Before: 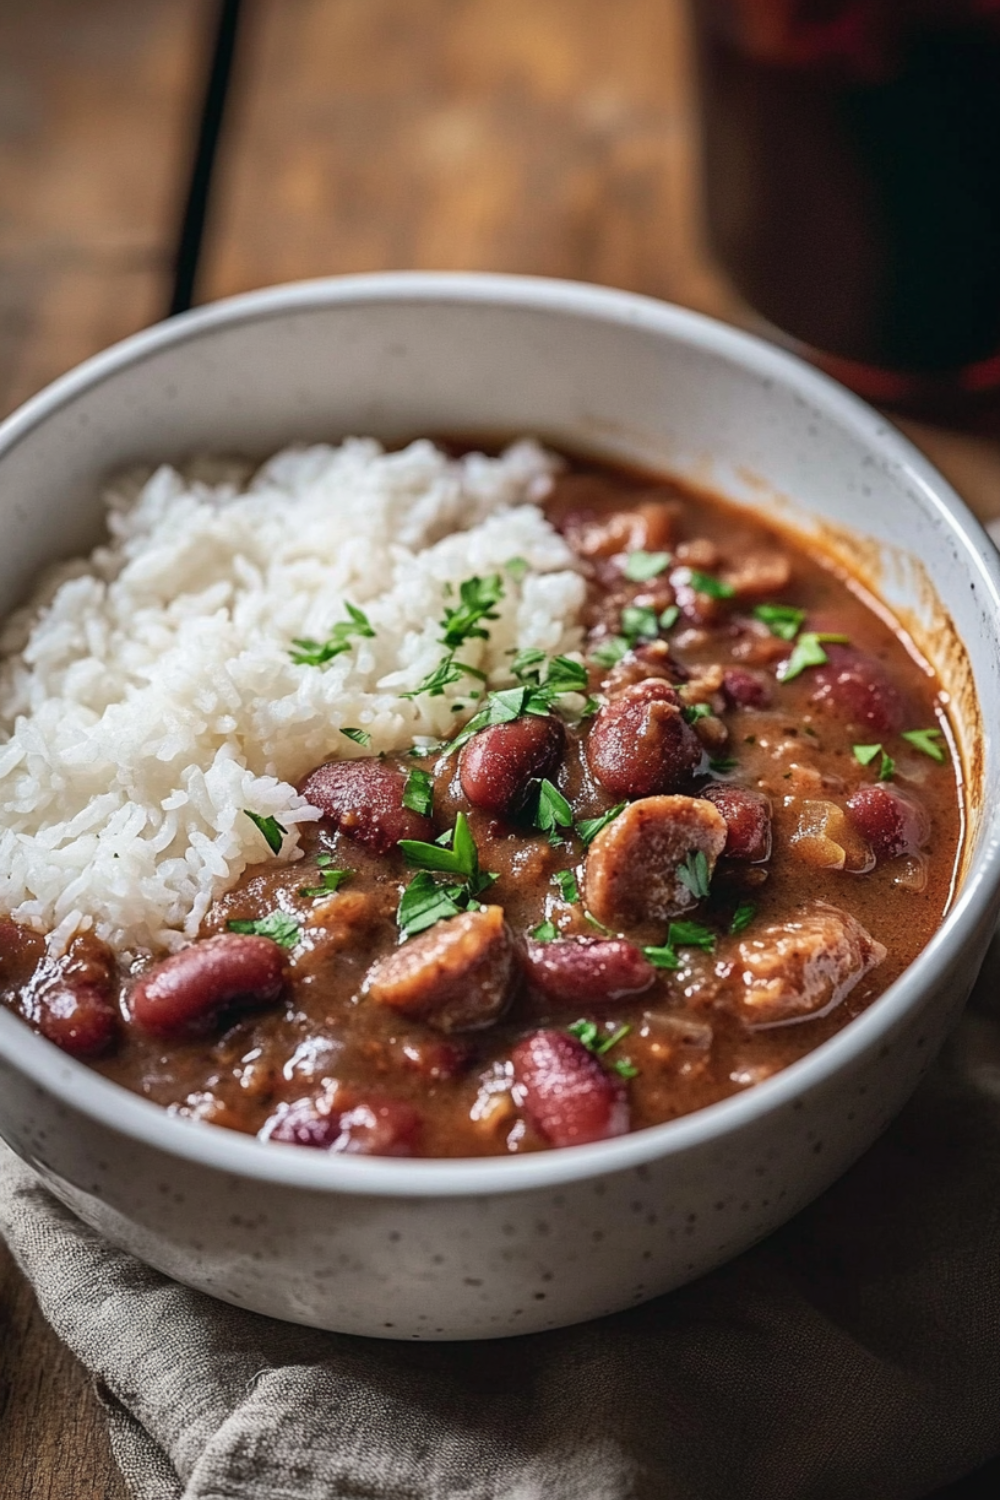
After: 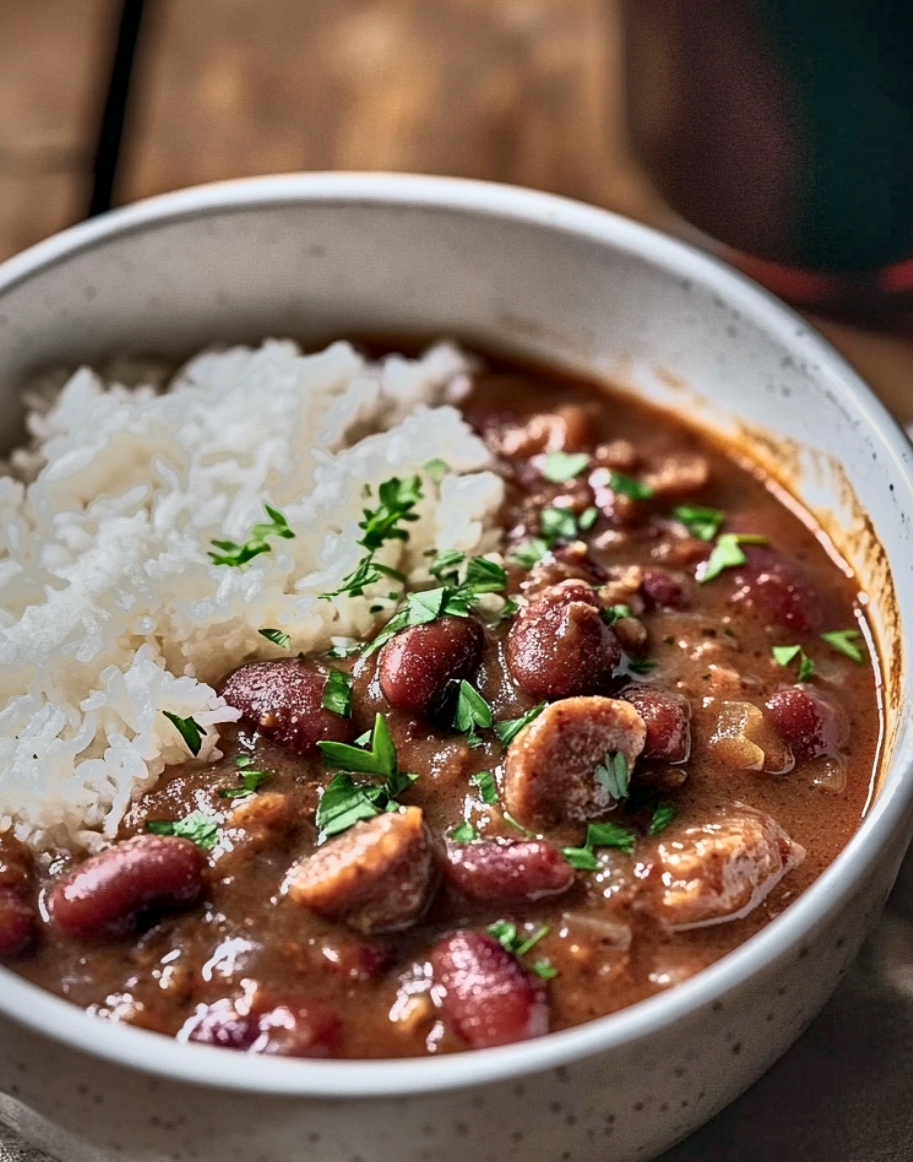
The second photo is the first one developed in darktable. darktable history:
shadows and highlights: low approximation 0.01, soften with gaussian
tone equalizer: -7 EV -0.63 EV, -6 EV 1 EV, -5 EV -0.45 EV, -4 EV 0.43 EV, -3 EV 0.41 EV, -2 EV 0.15 EV, -1 EV -0.15 EV, +0 EV -0.39 EV, smoothing diameter 25%, edges refinement/feathering 10, preserve details guided filter
local contrast: mode bilateral grid, contrast 25, coarseness 60, detail 151%, midtone range 0.2
crop: left 8.155%, top 6.611%, bottom 15.385%
